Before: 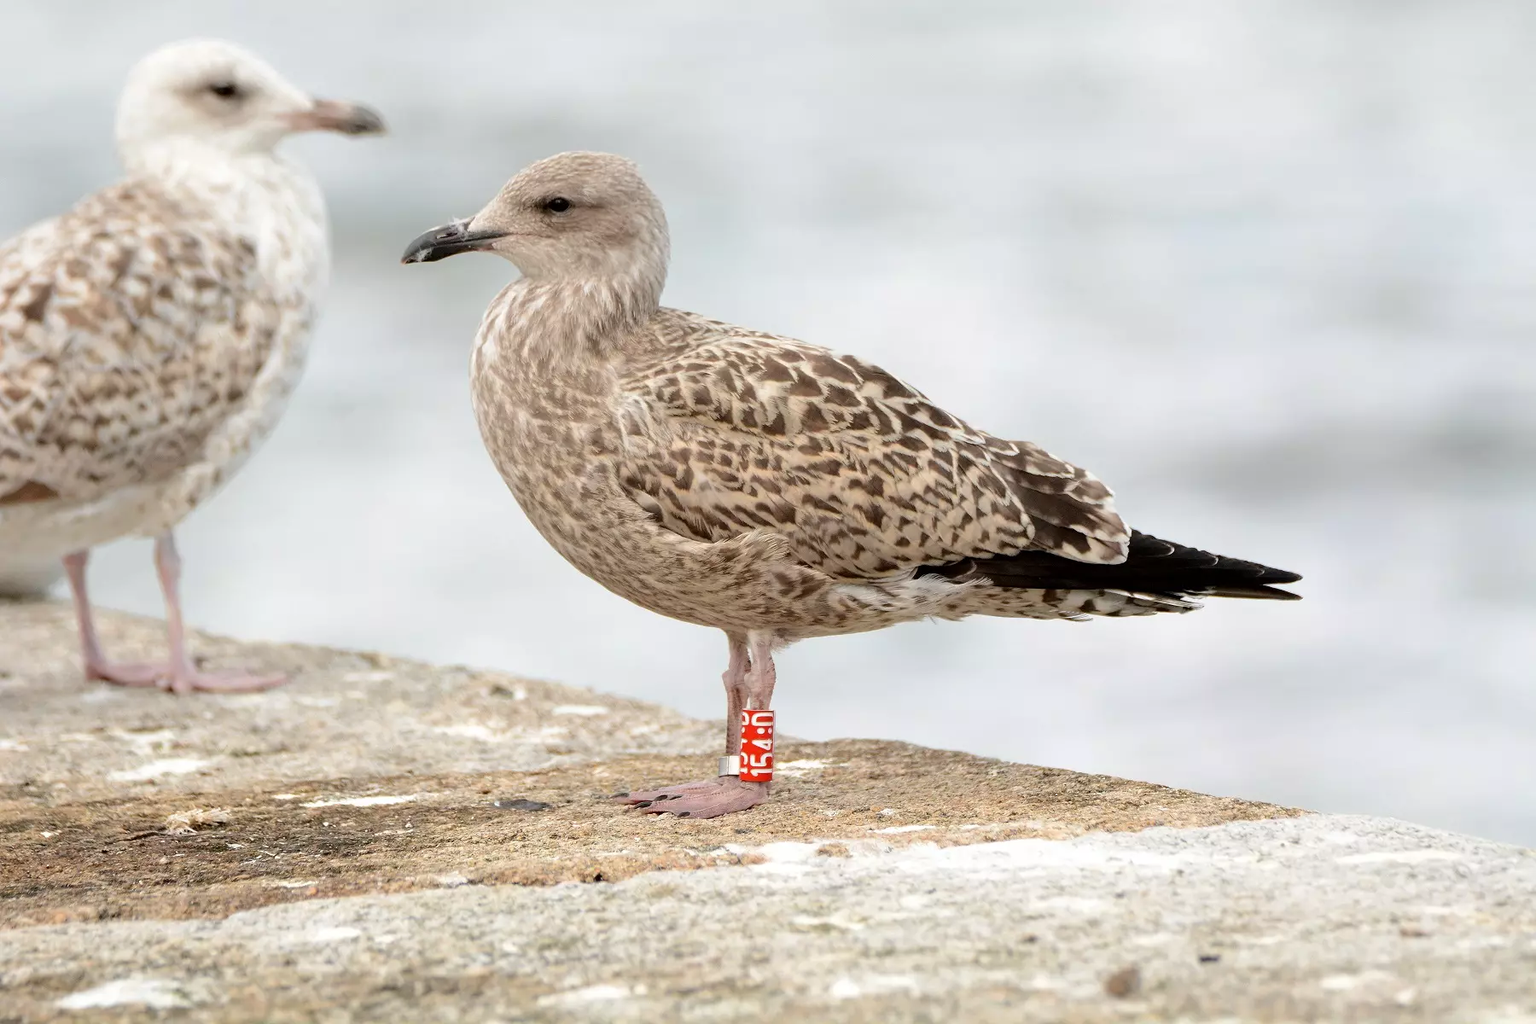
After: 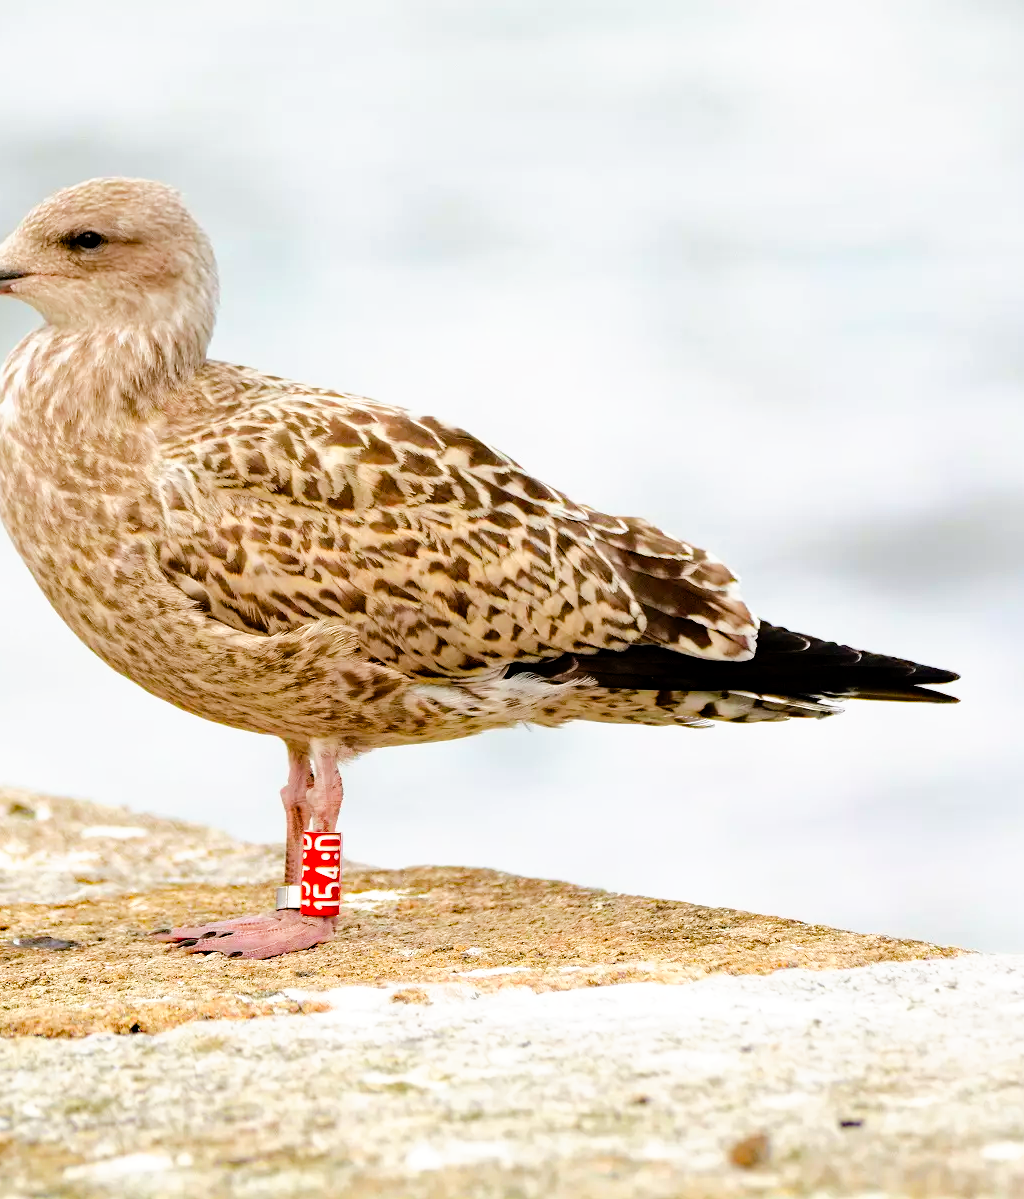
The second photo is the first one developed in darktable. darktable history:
color balance rgb: perceptual saturation grading › global saturation 23.857%, perceptual saturation grading › highlights -23.6%, perceptual saturation grading › mid-tones 24.419%, perceptual saturation grading › shadows 40.339%, perceptual brilliance grading › mid-tones 11.103%, perceptual brilliance grading › shadows 15.199%, global vibrance 20%
tone curve: curves: ch0 [(0, 0) (0.003, 0.001) (0.011, 0.005) (0.025, 0.011) (0.044, 0.02) (0.069, 0.031) (0.1, 0.045) (0.136, 0.078) (0.177, 0.124) (0.224, 0.18) (0.277, 0.245) (0.335, 0.315) (0.399, 0.393) (0.468, 0.477) (0.543, 0.569) (0.623, 0.666) (0.709, 0.771) (0.801, 0.871) (0.898, 0.965) (1, 1)], preserve colors none
crop: left 31.482%, top 0.015%, right 11.61%
haze removal: strength 0.288, distance 0.25, compatibility mode true, adaptive false
